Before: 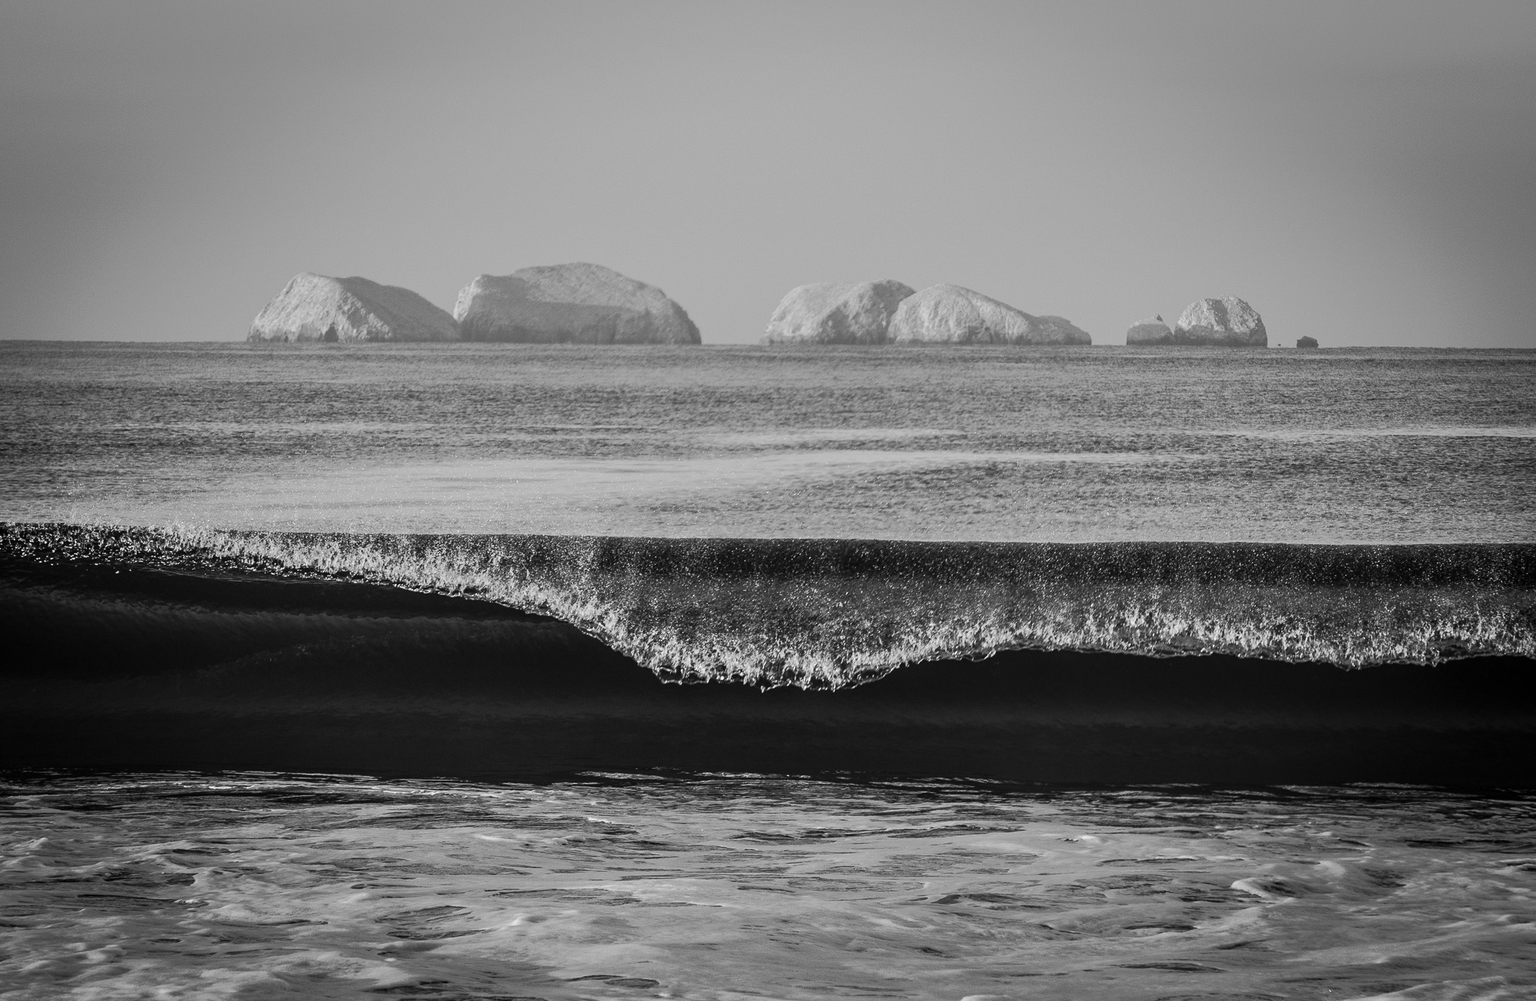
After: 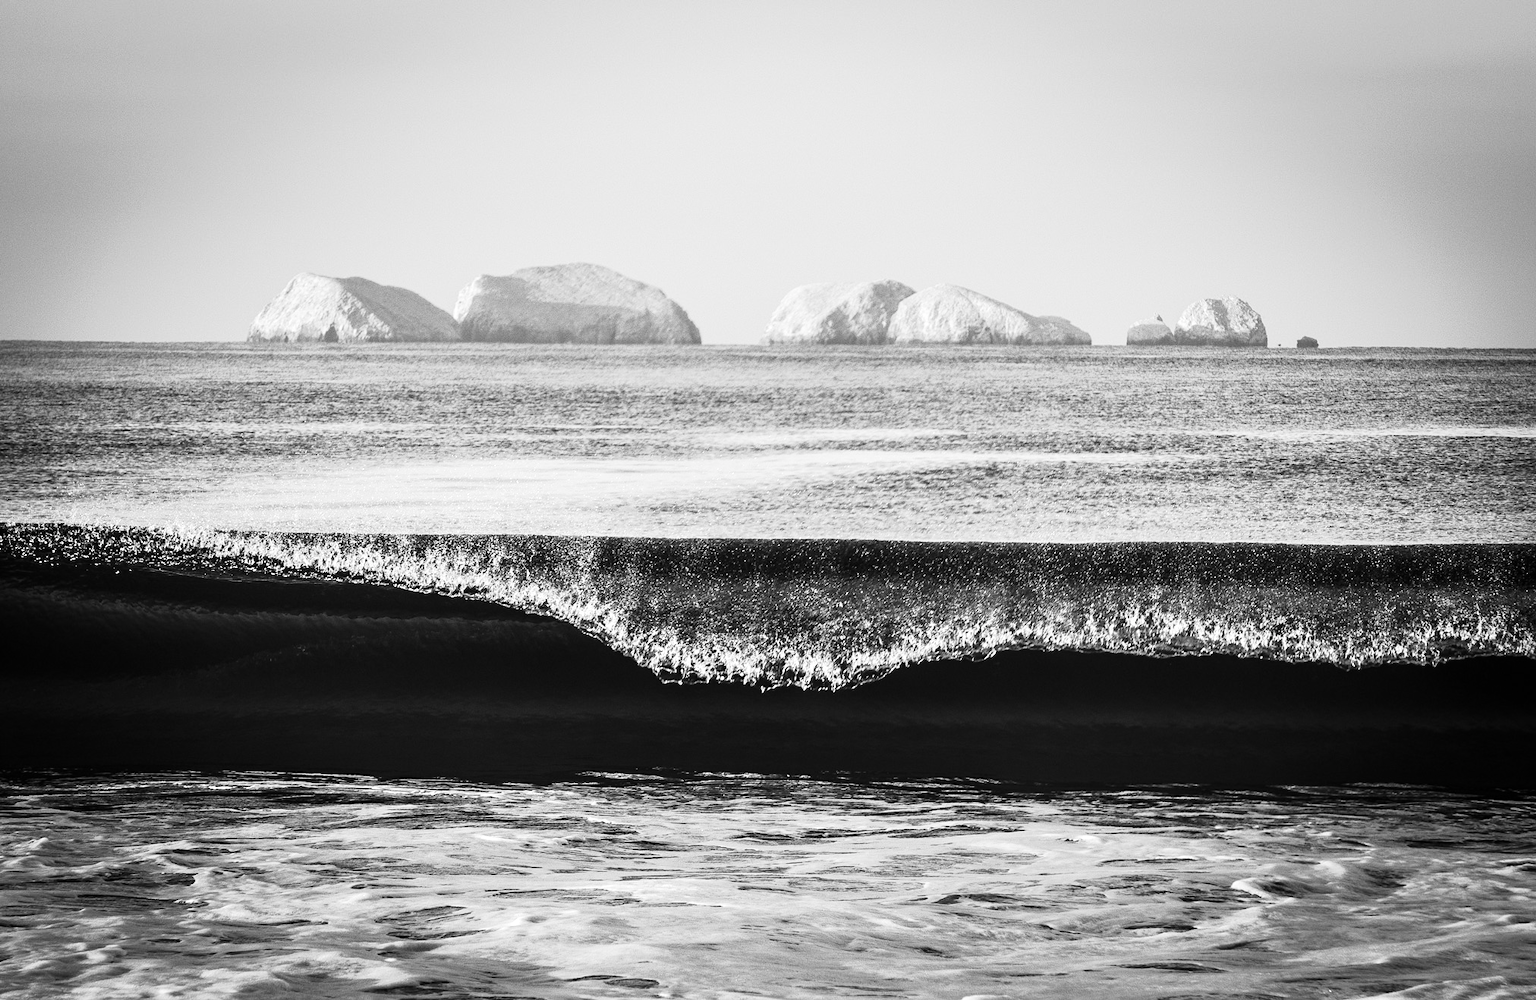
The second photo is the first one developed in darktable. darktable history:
exposure: black level correction 0, exposure 0.7 EV, compensate highlight preservation false
contrast brightness saturation: contrast 0.28
